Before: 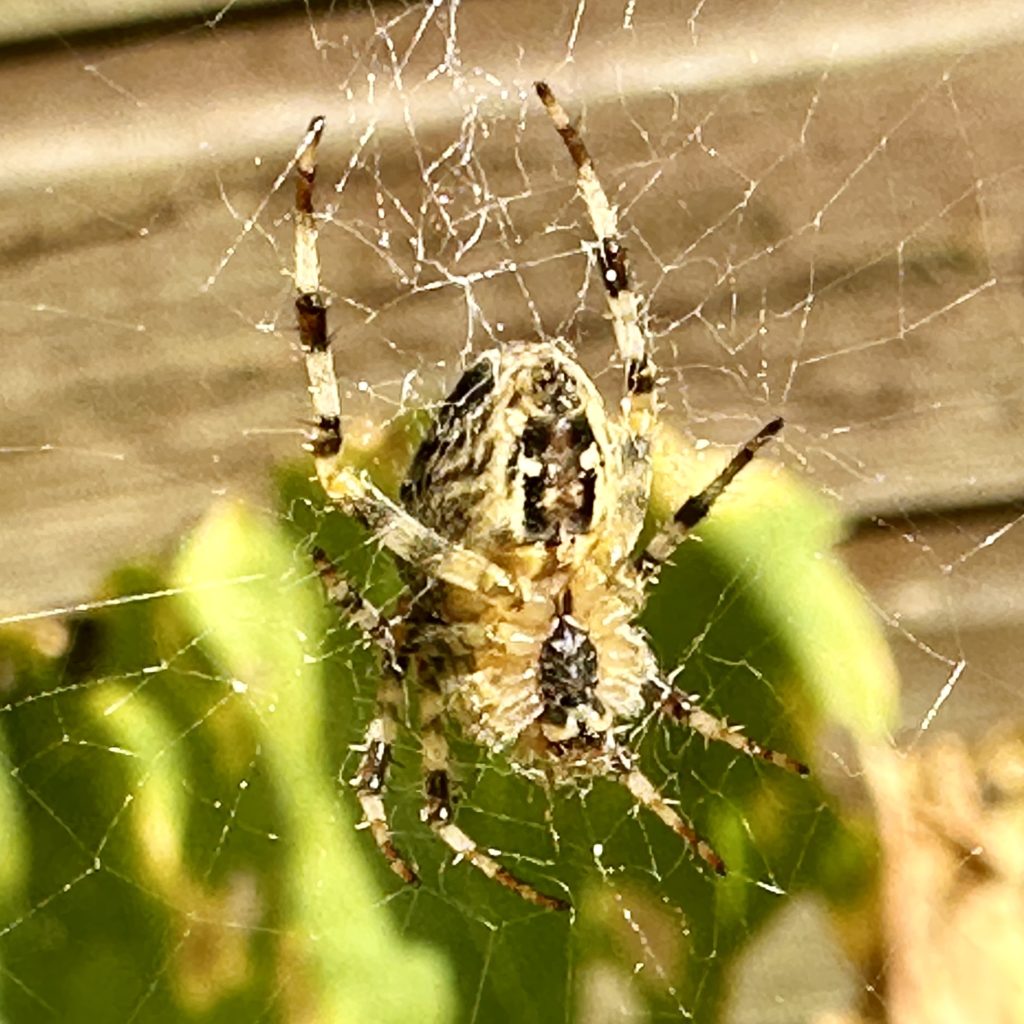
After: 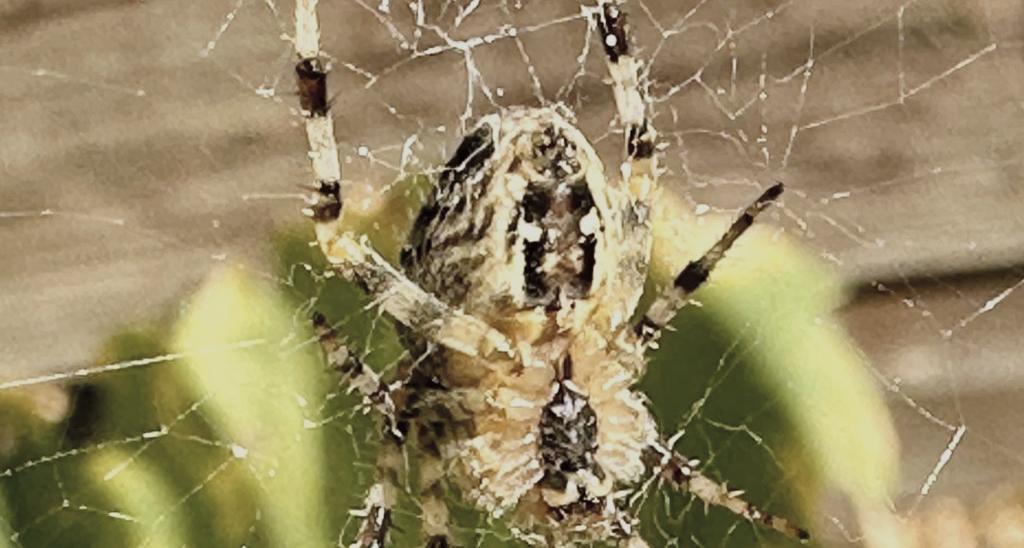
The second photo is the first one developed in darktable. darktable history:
crop and rotate: top 23.043%, bottom 23.437%
exposure: exposure -0.582 EV, compensate highlight preservation false
contrast brightness saturation: brightness 0.09, saturation 0.19
tone equalizer: on, module defaults
color correction: saturation 0.5
